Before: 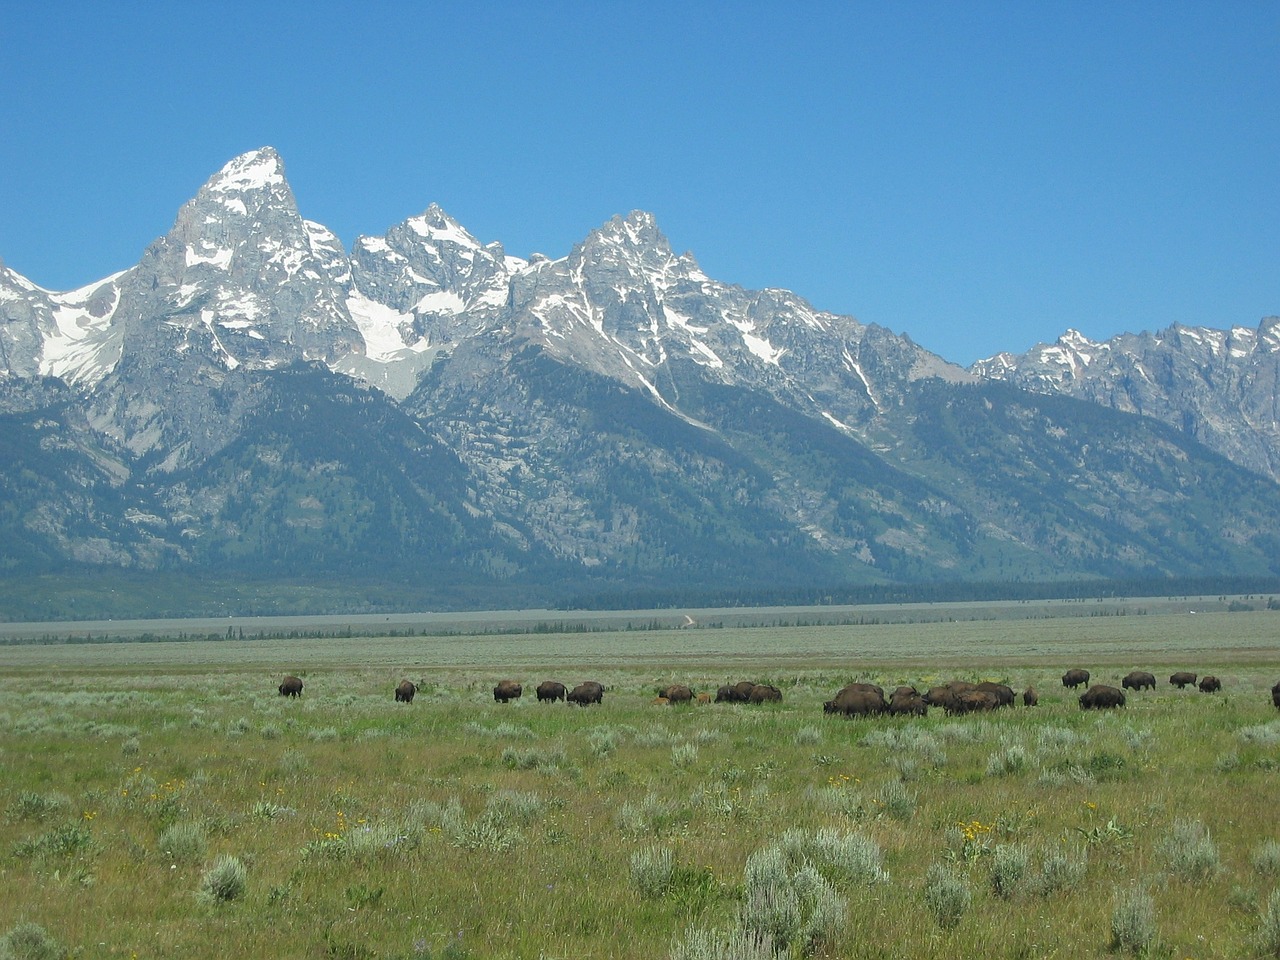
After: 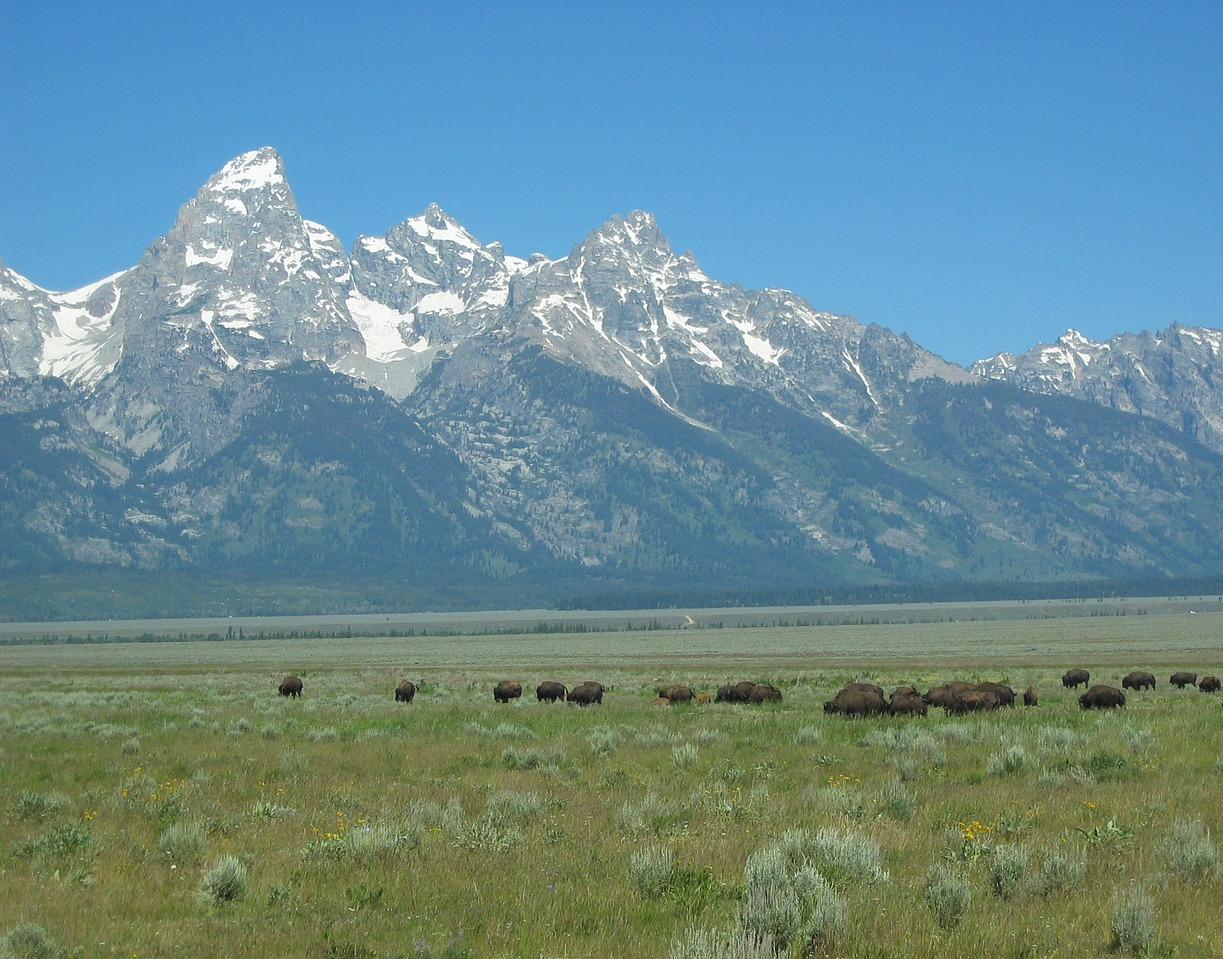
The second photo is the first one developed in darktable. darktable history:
crop: right 4.449%, bottom 0.031%
